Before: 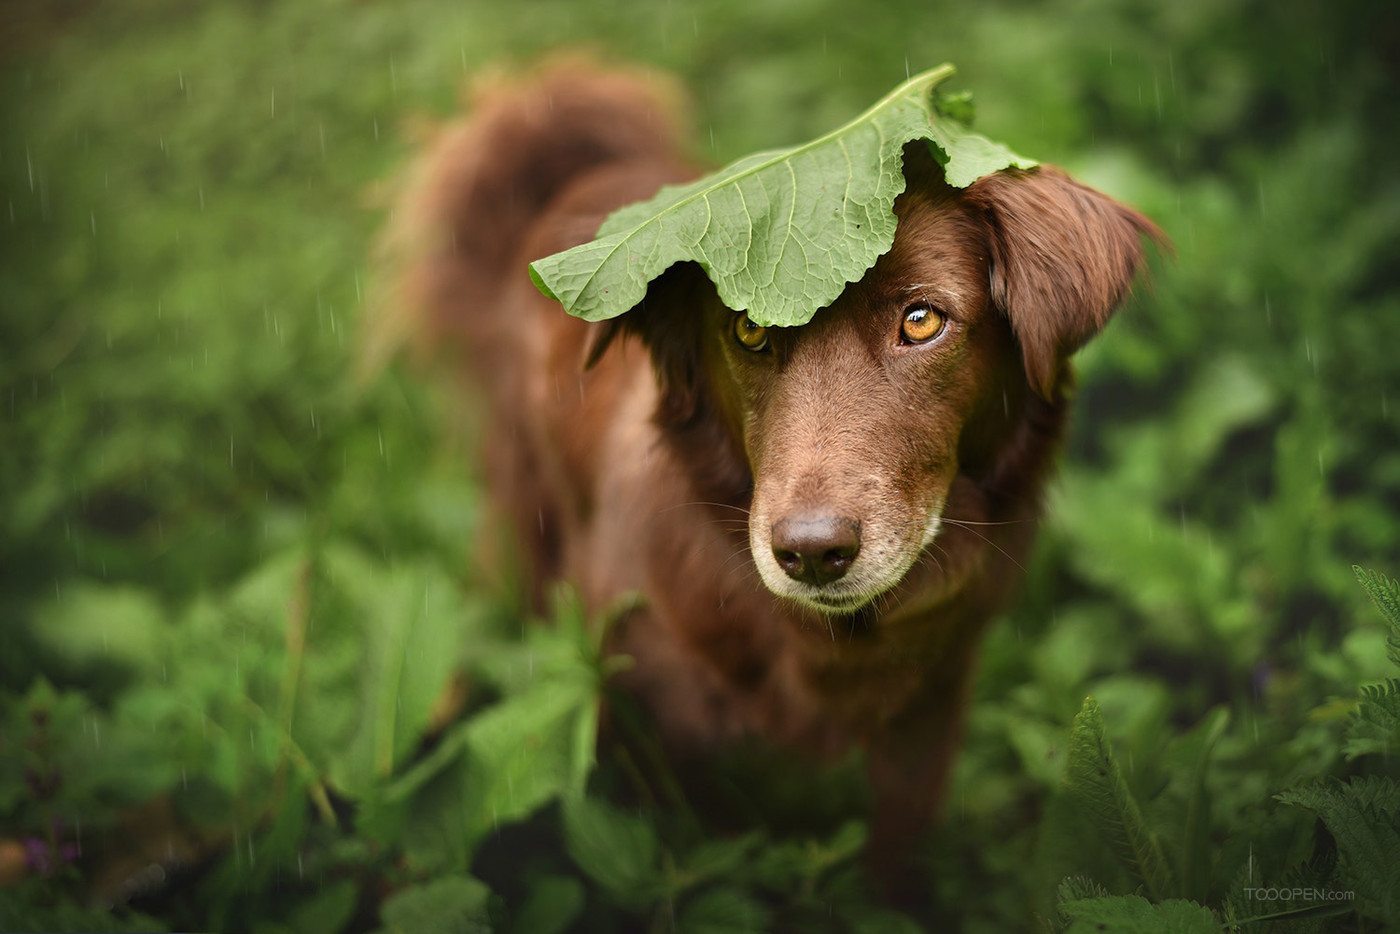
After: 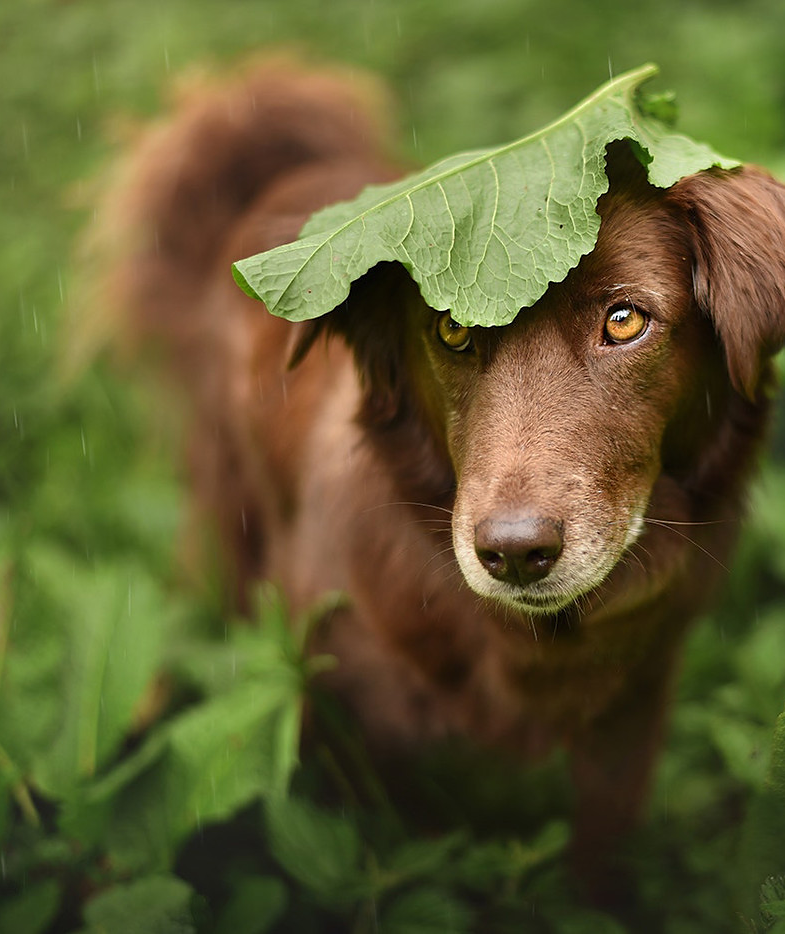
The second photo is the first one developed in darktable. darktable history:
sharpen: radius 1.033, threshold 1.12
crop: left 21.226%, right 22.654%
